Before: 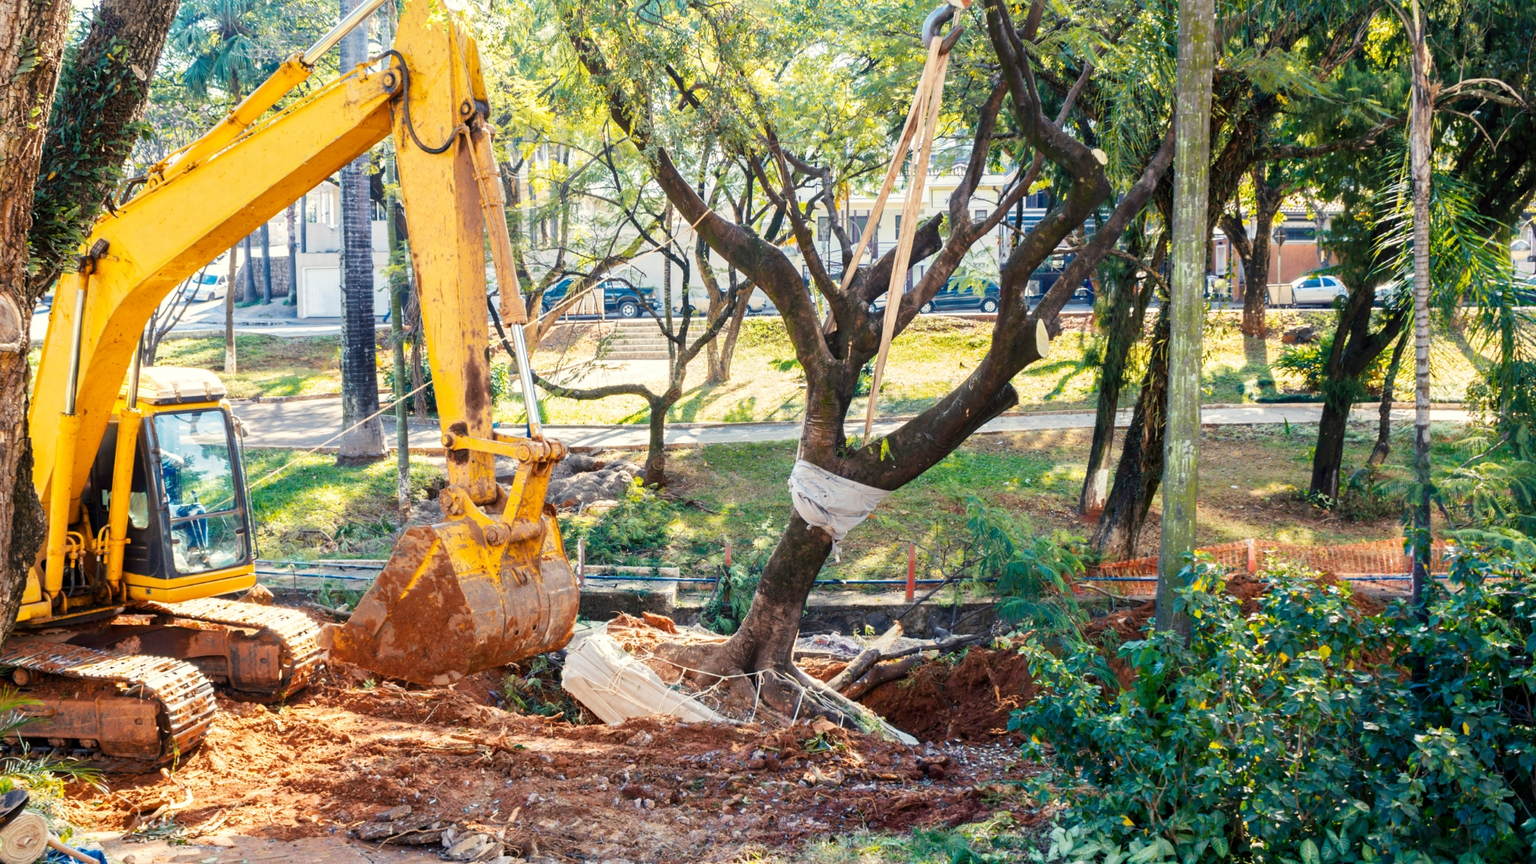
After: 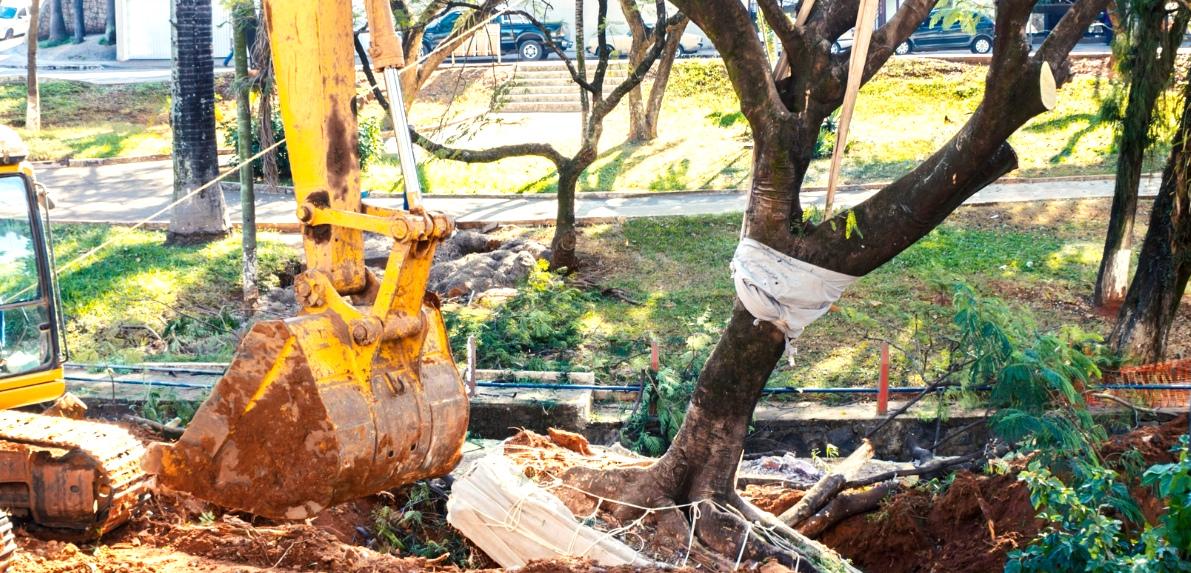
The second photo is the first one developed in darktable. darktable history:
tone equalizer: -8 EV -0.417 EV, -7 EV -0.389 EV, -6 EV -0.333 EV, -5 EV -0.222 EV, -3 EV 0.222 EV, -2 EV 0.333 EV, -1 EV 0.389 EV, +0 EV 0.417 EV, edges refinement/feathering 500, mask exposure compensation -1.57 EV, preserve details no
crop: left 13.312%, top 31.28%, right 24.627%, bottom 15.582%
